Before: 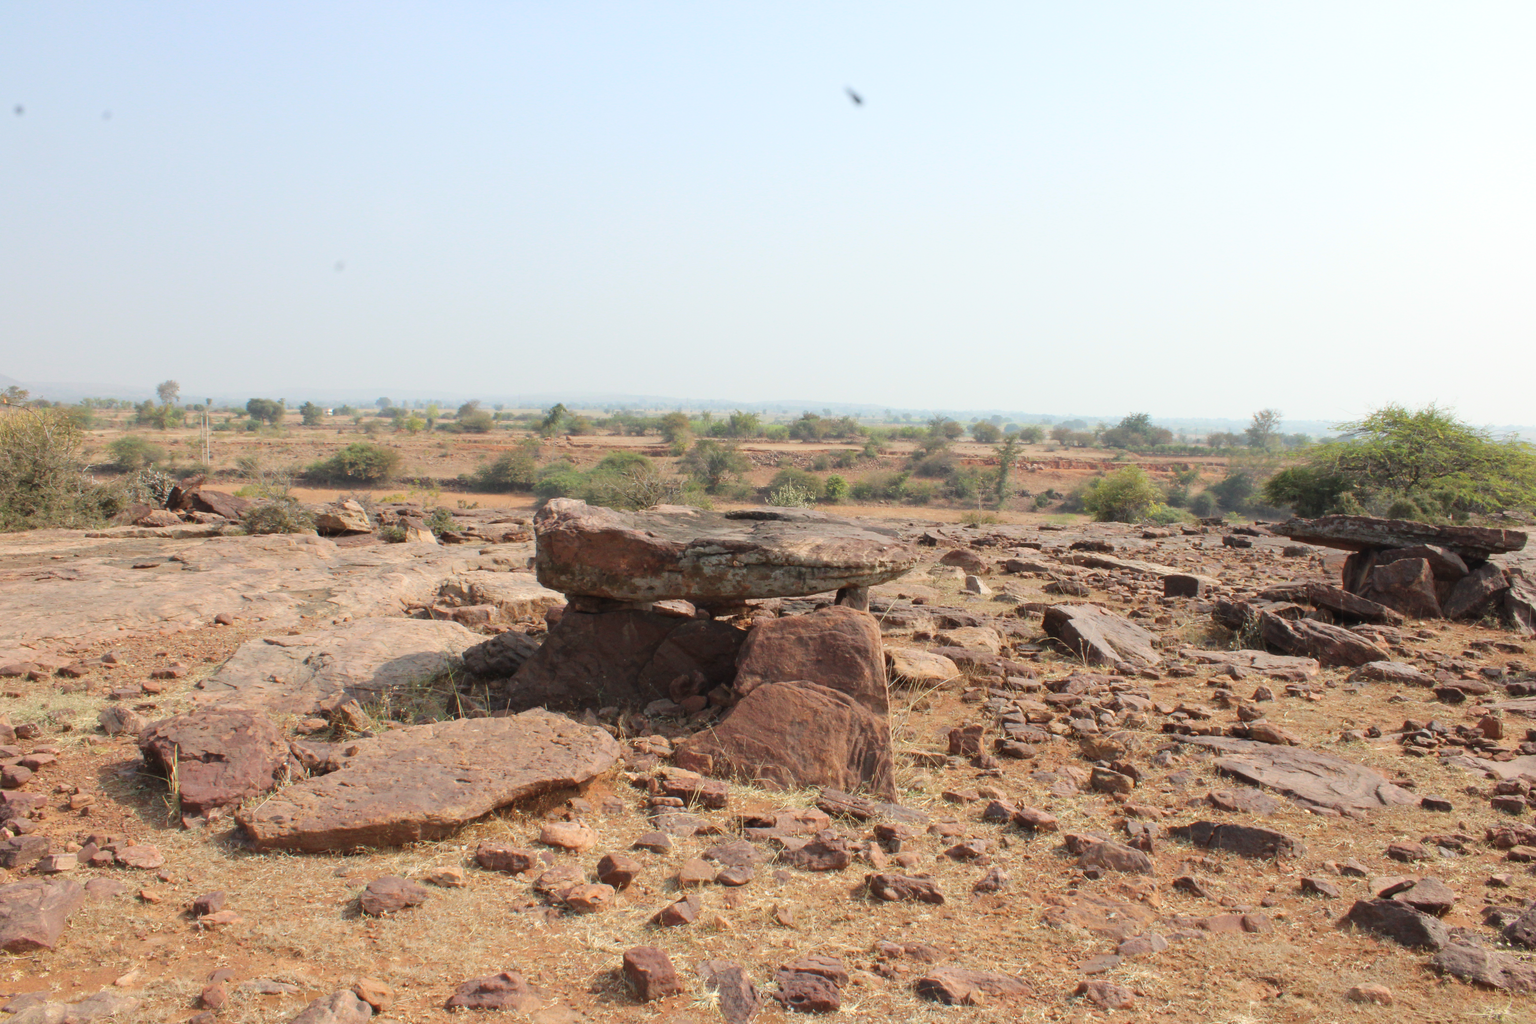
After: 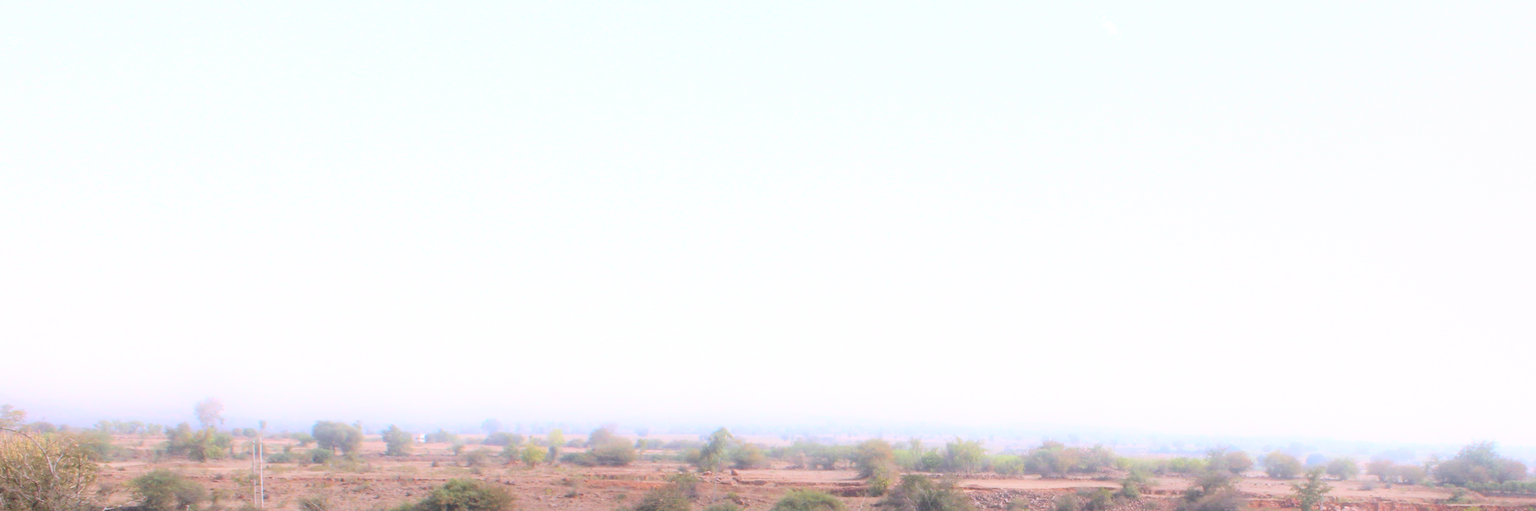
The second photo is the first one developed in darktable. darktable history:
white balance: red 1.042, blue 1.17
crop: left 0.579%, top 7.627%, right 23.167%, bottom 54.275%
bloom: on, module defaults
